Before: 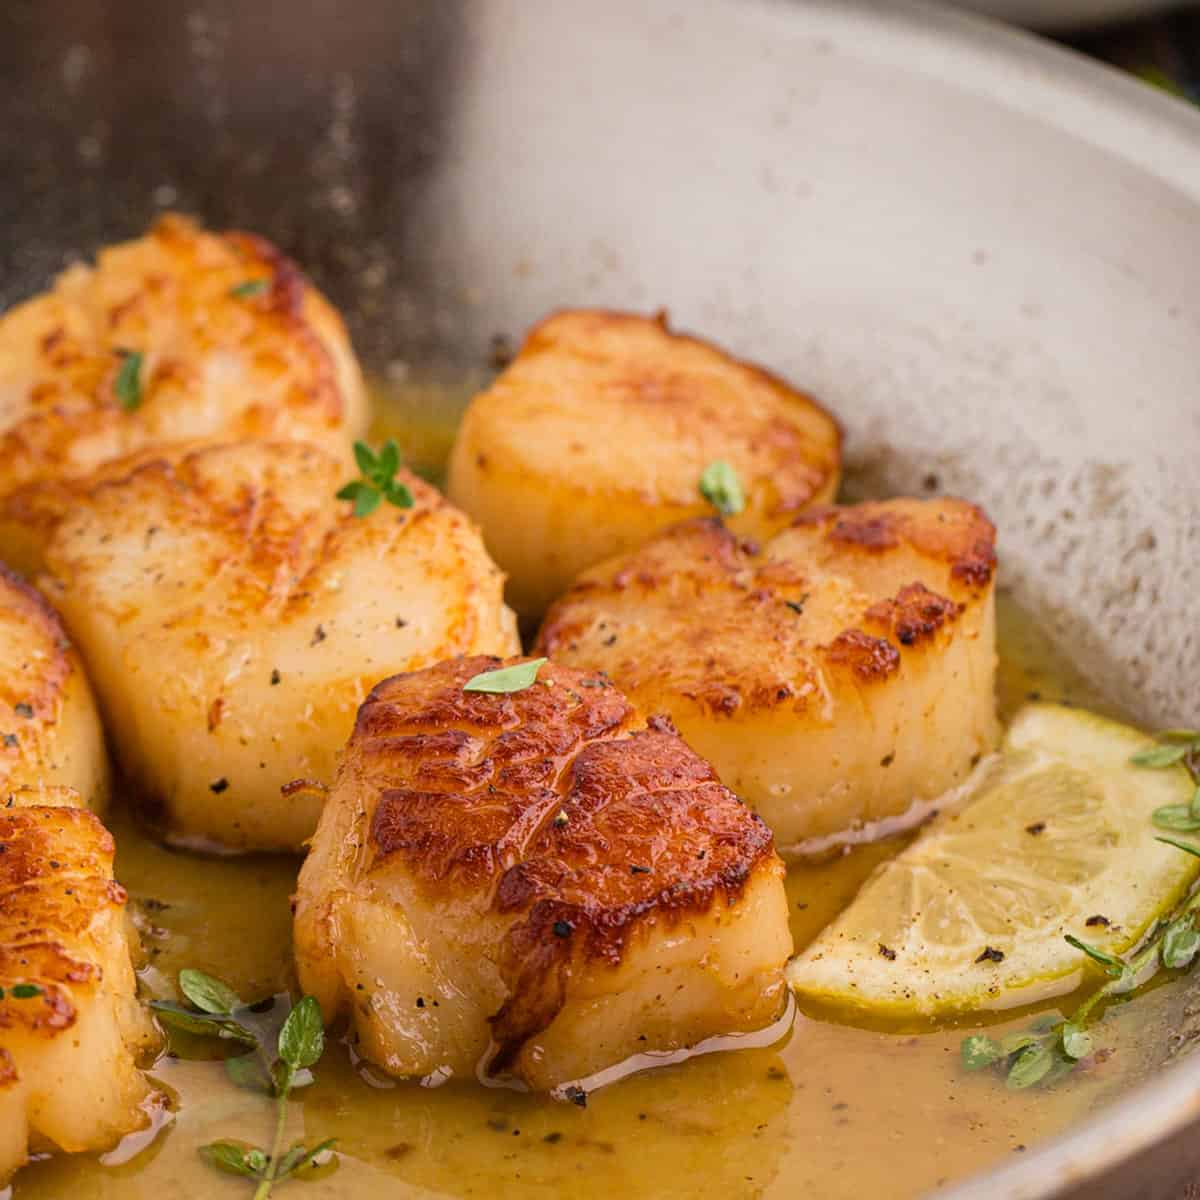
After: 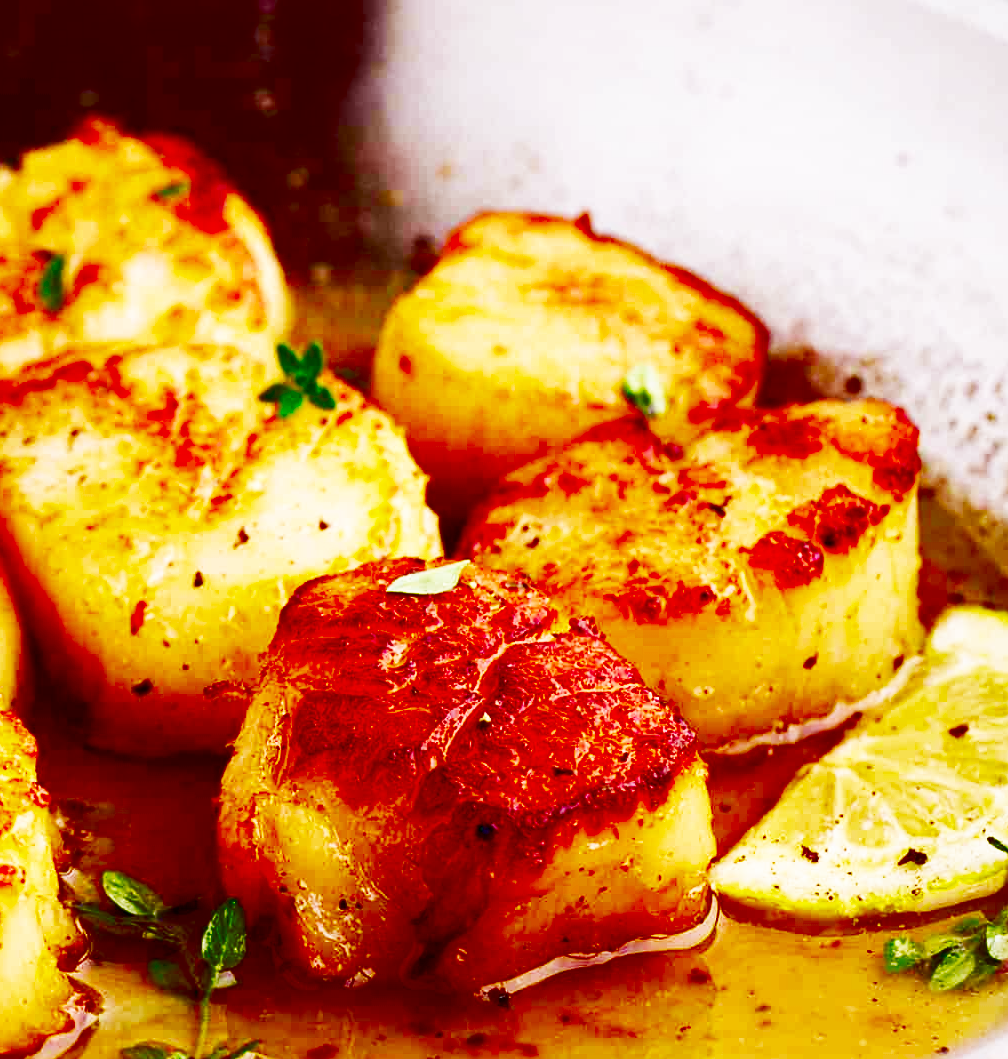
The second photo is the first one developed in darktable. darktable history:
color calibration: illuminant as shot in camera, x 0.358, y 0.373, temperature 4628.91 K
base curve: curves: ch0 [(0, 0) (0.026, 0.03) (0.109, 0.232) (0.351, 0.748) (0.669, 0.968) (1, 1)], preserve colors none
color balance rgb: linear chroma grading › shadows 32%, linear chroma grading › global chroma -2%, linear chroma grading › mid-tones 4%, perceptual saturation grading › global saturation -2%, perceptual saturation grading › highlights -8%, perceptual saturation grading › mid-tones 8%, perceptual saturation grading › shadows 4%, perceptual brilliance grading › highlights 8%, perceptual brilliance grading › mid-tones 4%, perceptual brilliance grading › shadows 2%, global vibrance 16%, saturation formula JzAzBz (2021)
crop: left 6.446%, top 8.188%, right 9.538%, bottom 3.548%
contrast brightness saturation: brightness -1, saturation 1
